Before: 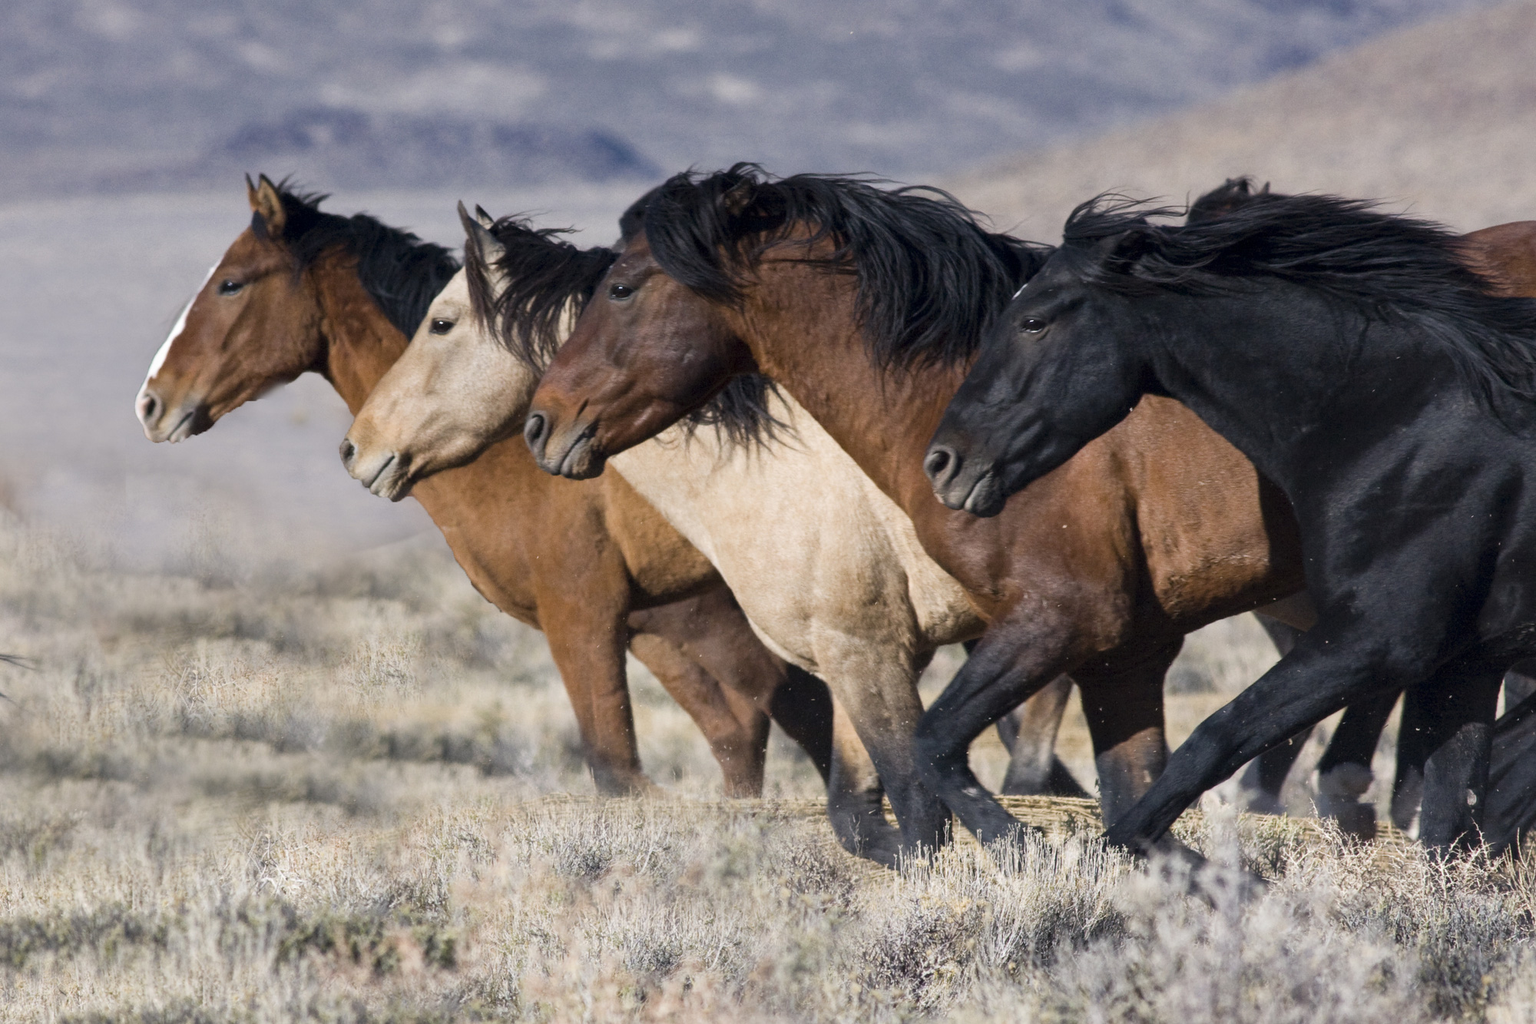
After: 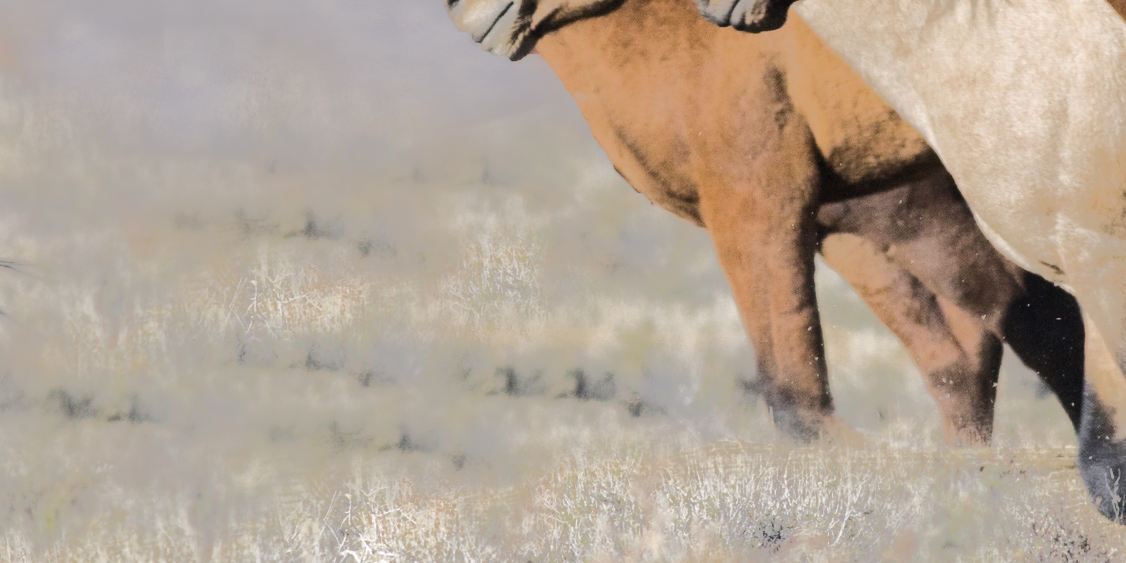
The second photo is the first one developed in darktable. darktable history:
crop: top 44.444%, right 43.698%, bottom 13.315%
tone equalizer: -8 EV -0.518 EV, -7 EV -0.339 EV, -6 EV -0.073 EV, -5 EV 0.383 EV, -4 EV 0.965 EV, -3 EV 0.78 EV, -2 EV -0.011 EV, -1 EV 0.135 EV, +0 EV -0.028 EV, edges refinement/feathering 500, mask exposure compensation -1.57 EV, preserve details no
